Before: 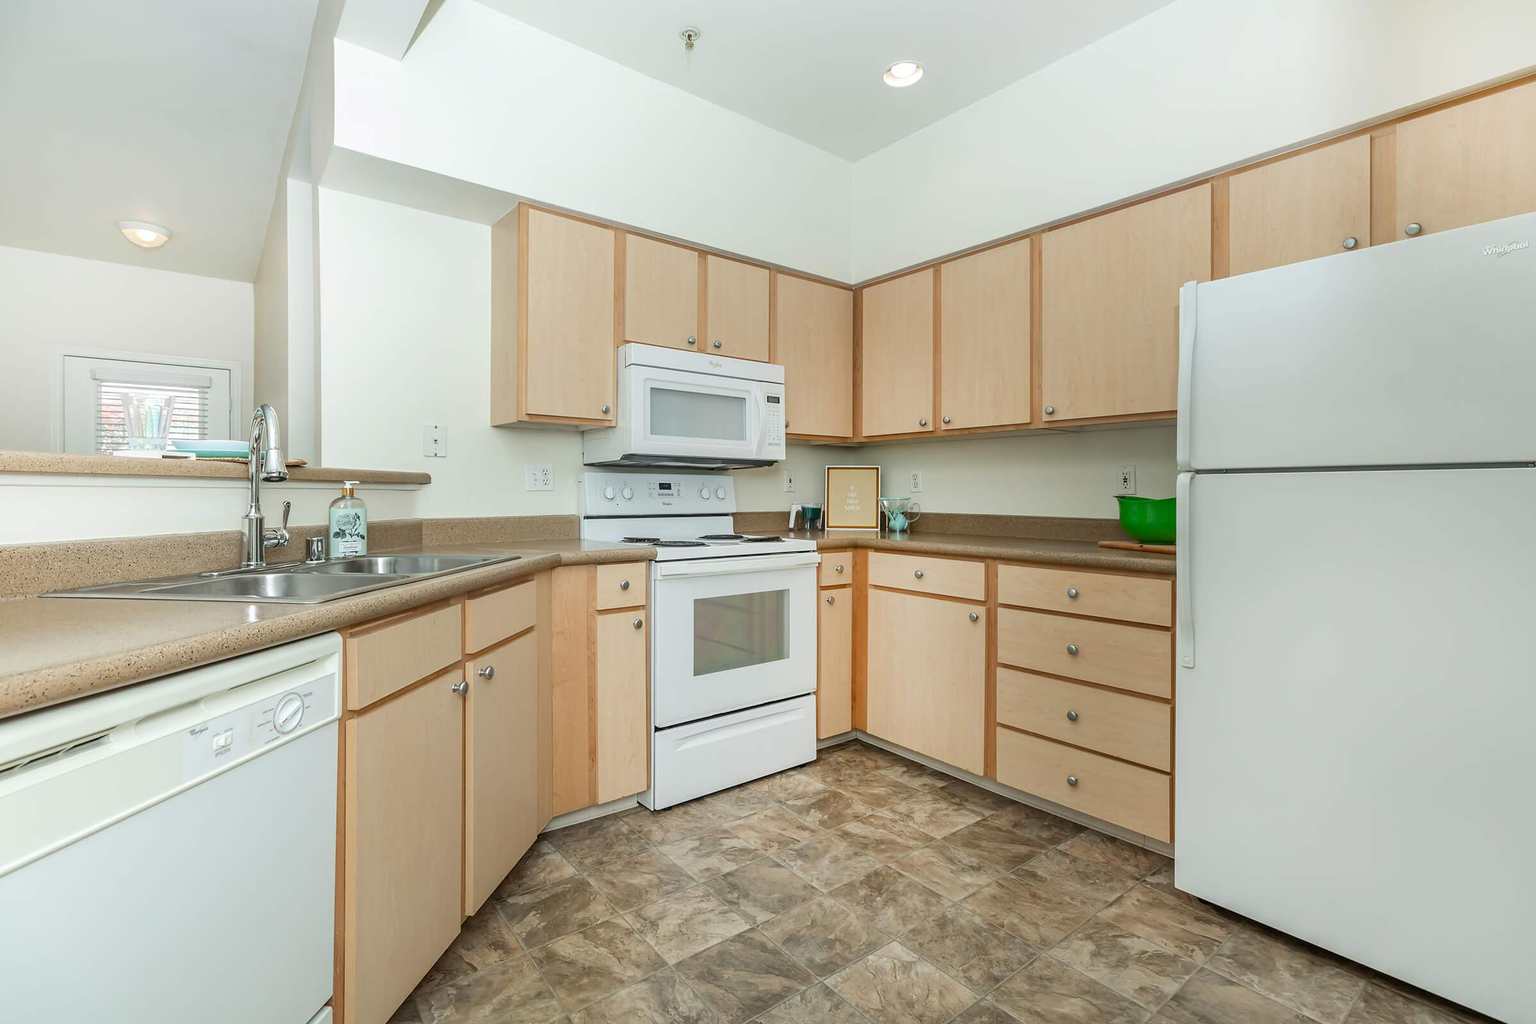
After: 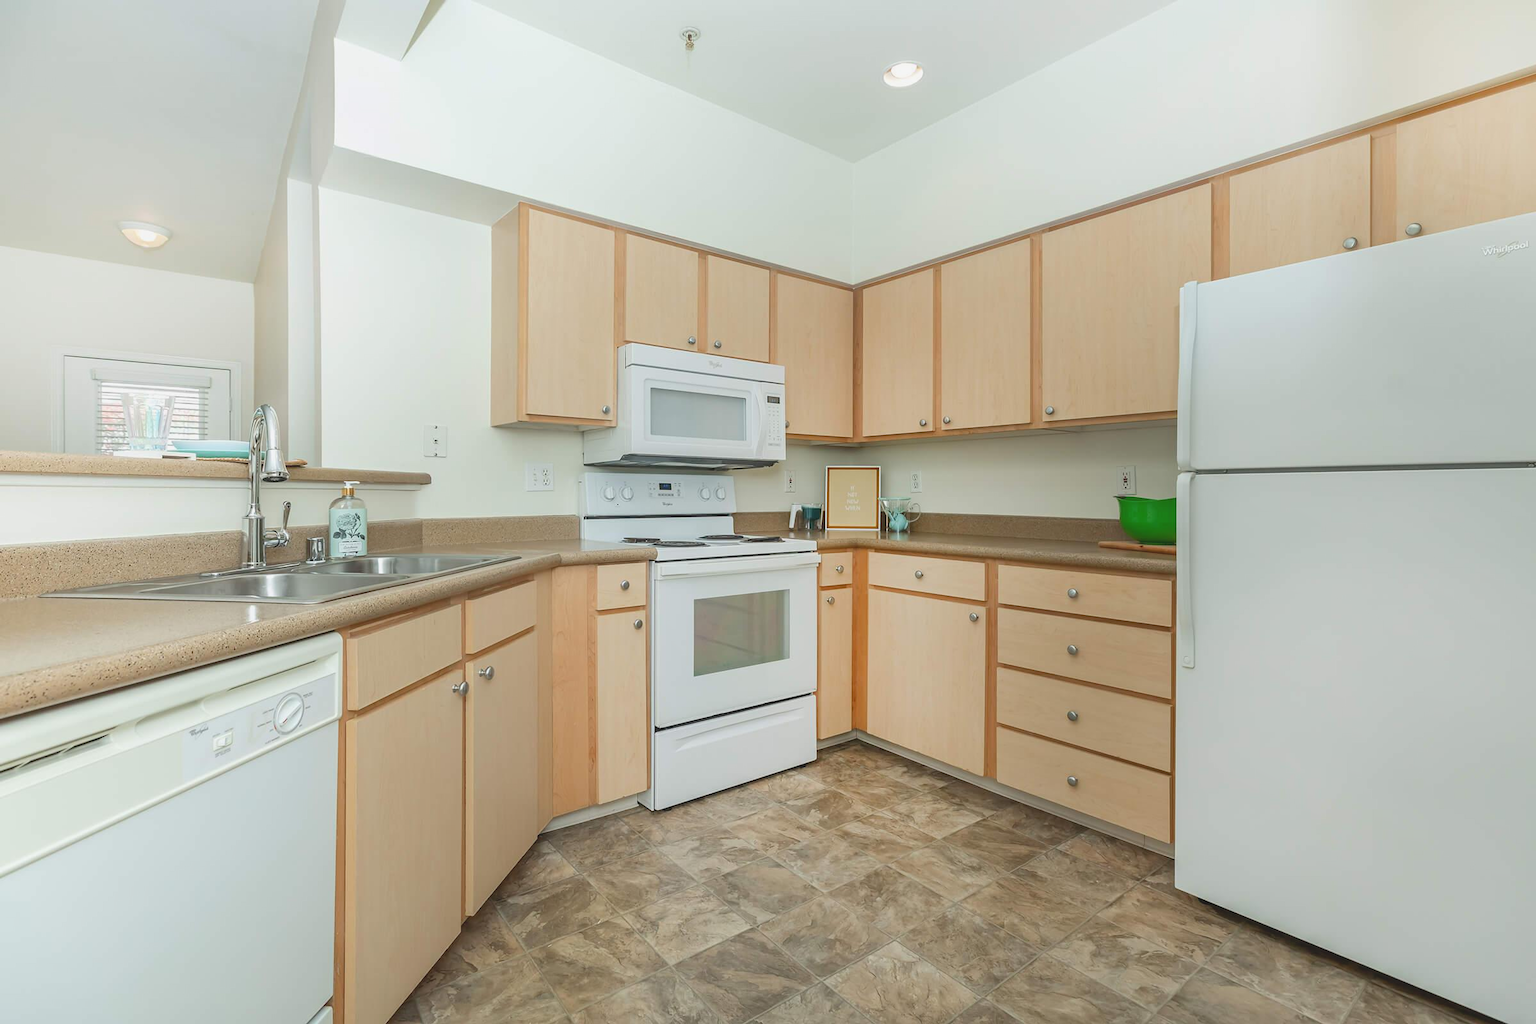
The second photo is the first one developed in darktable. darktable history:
local contrast: highlights 69%, shadows 66%, detail 80%, midtone range 0.322
